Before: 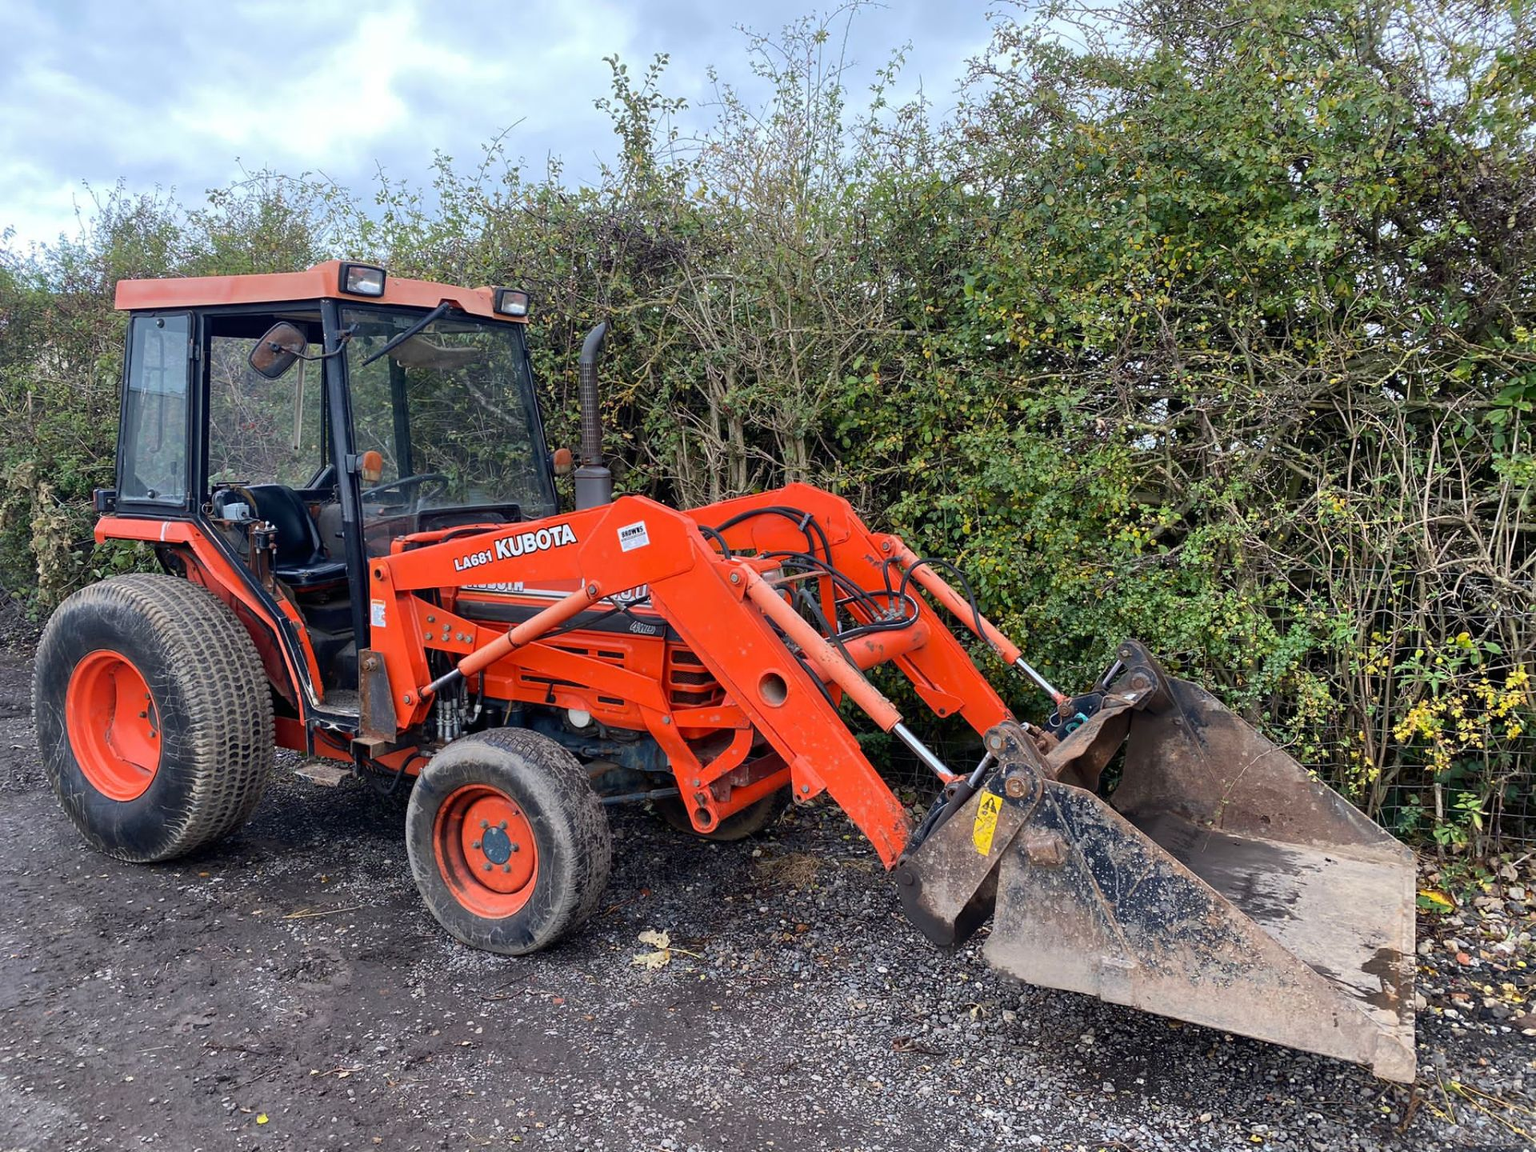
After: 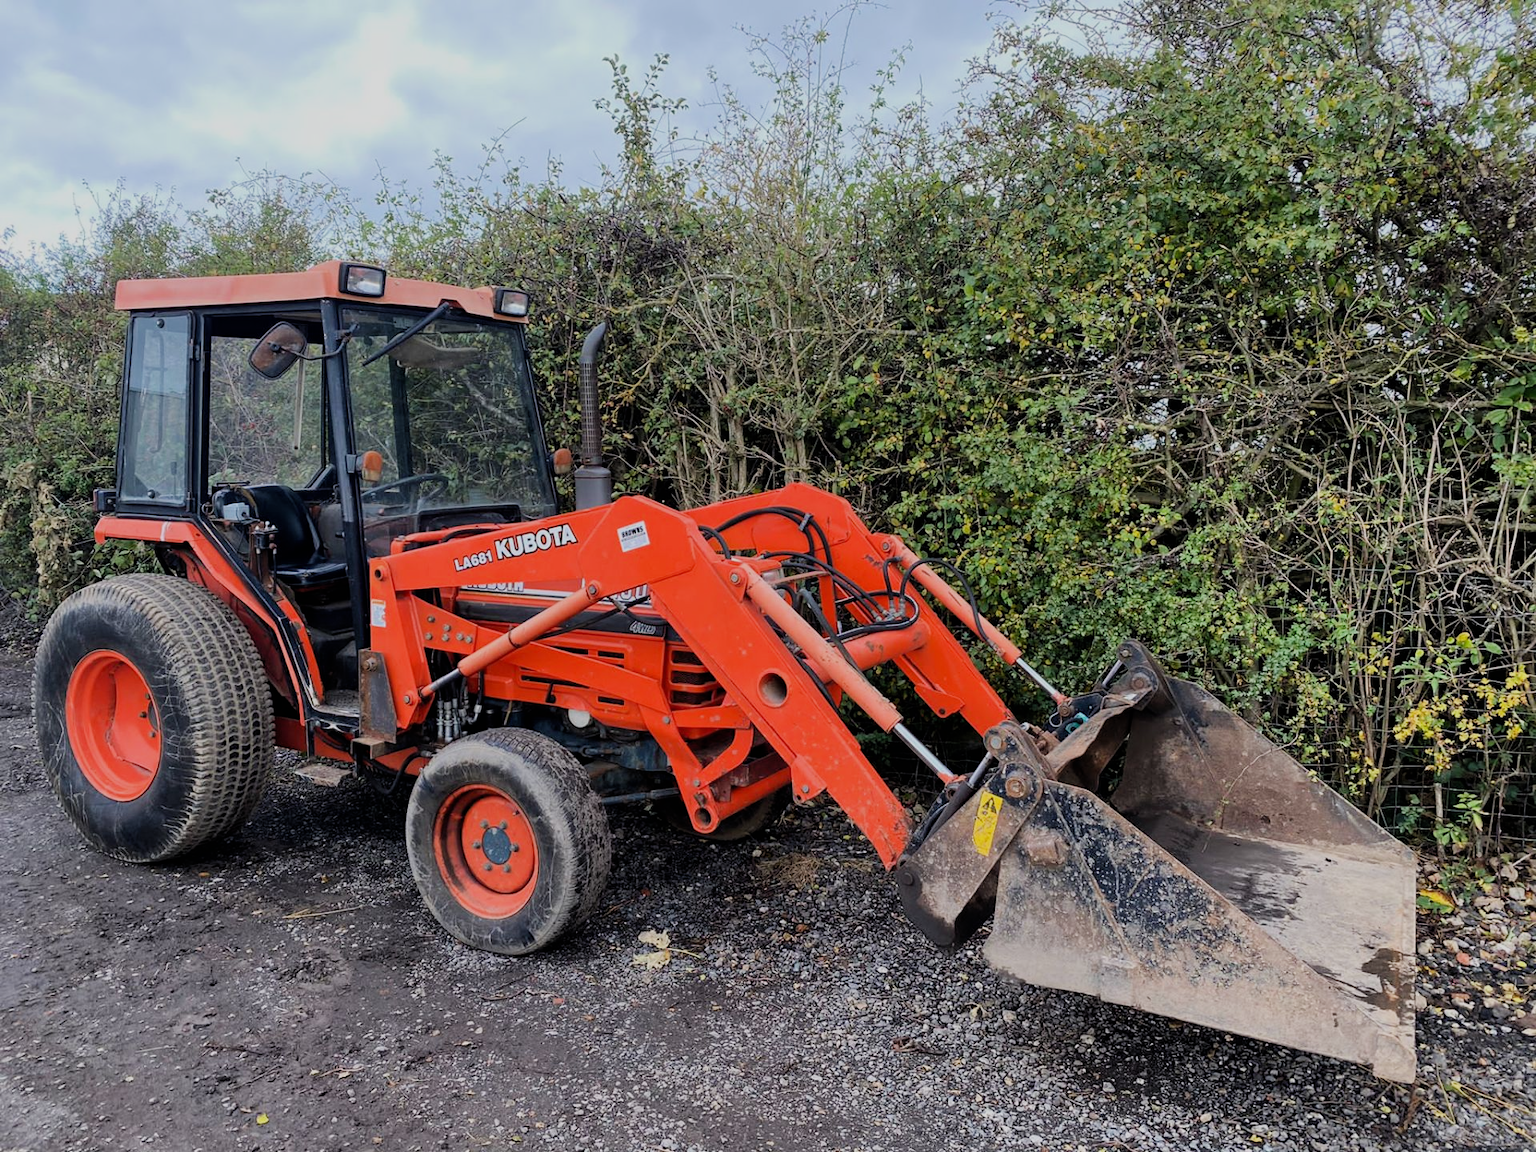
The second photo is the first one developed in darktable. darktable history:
filmic rgb: black relative exposure -7.65 EV, white relative exposure 4.56 EV, hardness 3.61, contrast 1.05
fill light: on, module defaults
exposure: compensate highlight preservation false
